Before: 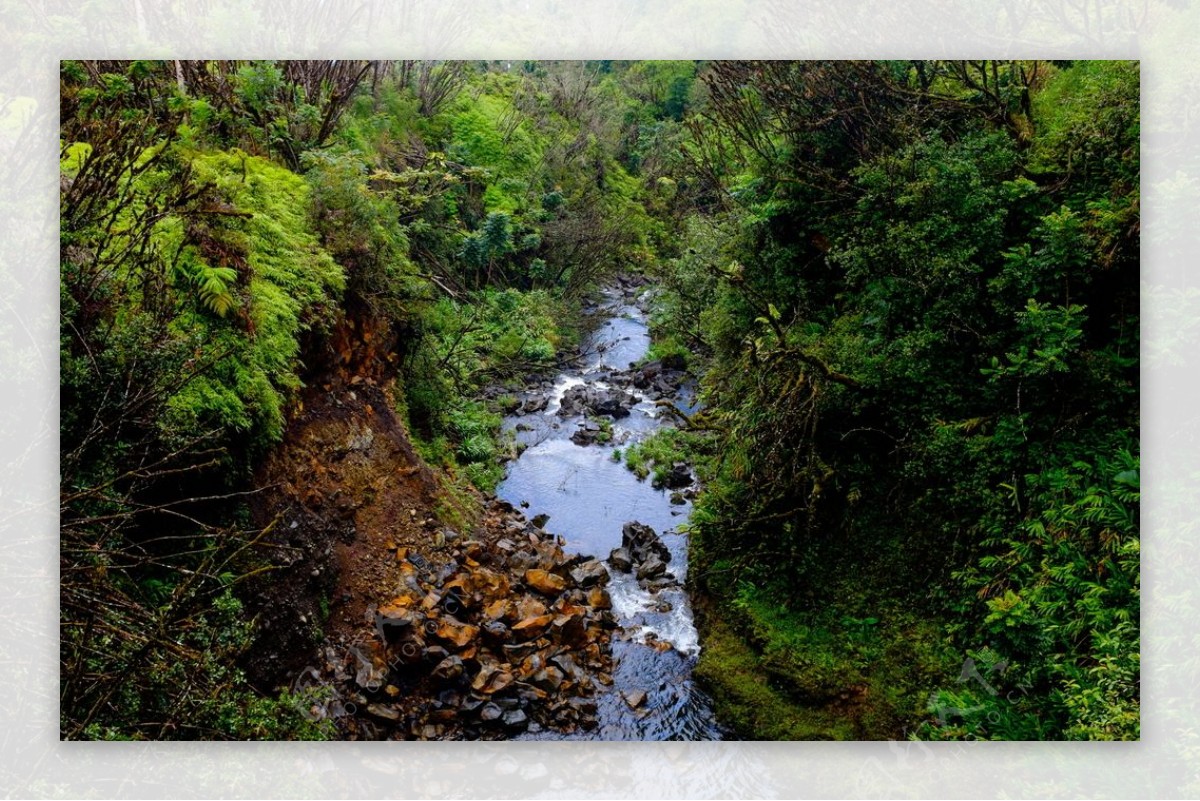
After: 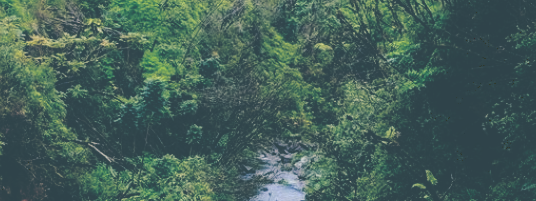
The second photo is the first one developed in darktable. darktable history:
contrast equalizer: y [[0.5, 0.486, 0.447, 0.446, 0.489, 0.5], [0.5 ×6], [0.5 ×6], [0 ×6], [0 ×6]]
crop: left 28.64%, top 16.832%, right 26.637%, bottom 58.055%
tone curve: curves: ch0 [(0, 0) (0.003, 0.272) (0.011, 0.275) (0.025, 0.275) (0.044, 0.278) (0.069, 0.282) (0.1, 0.284) (0.136, 0.287) (0.177, 0.294) (0.224, 0.314) (0.277, 0.347) (0.335, 0.403) (0.399, 0.473) (0.468, 0.552) (0.543, 0.622) (0.623, 0.69) (0.709, 0.756) (0.801, 0.818) (0.898, 0.865) (1, 1)], preserve colors none
split-toning: shadows › hue 205.2°, shadows › saturation 0.43, highlights › hue 54°, highlights › saturation 0.54
